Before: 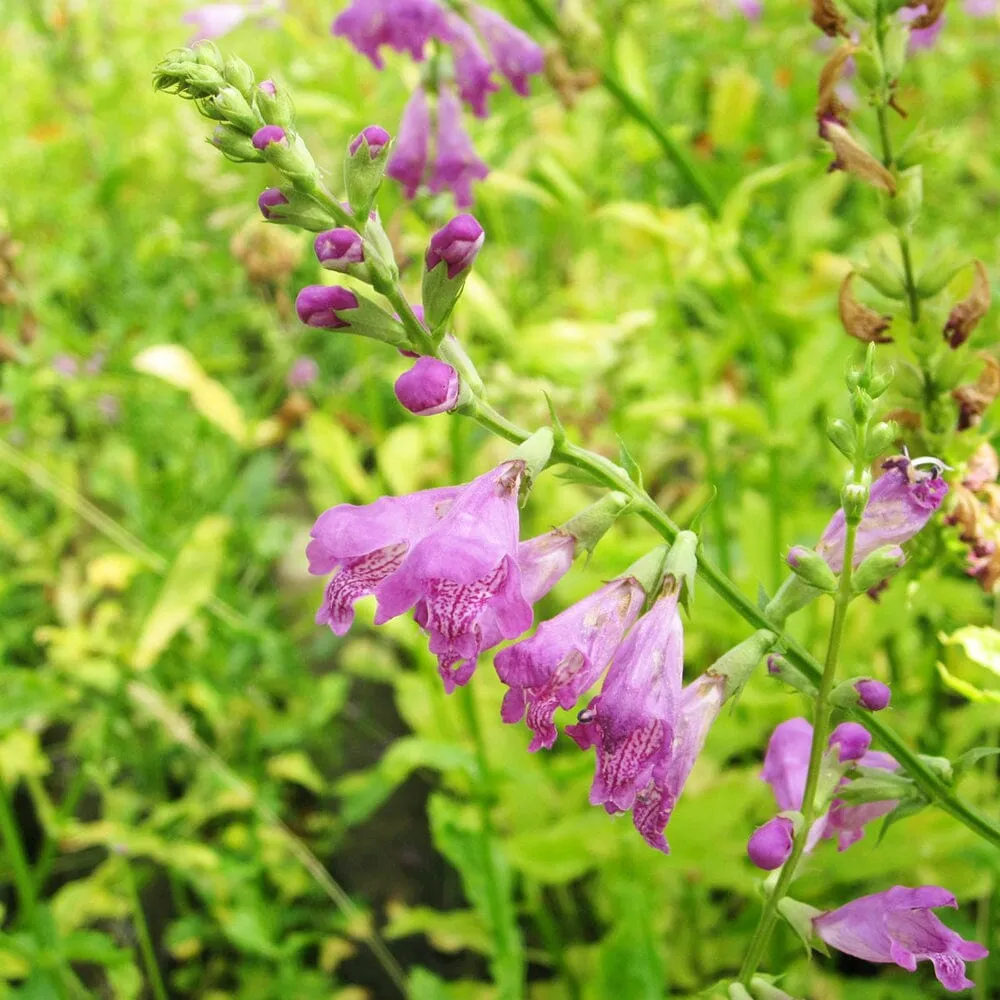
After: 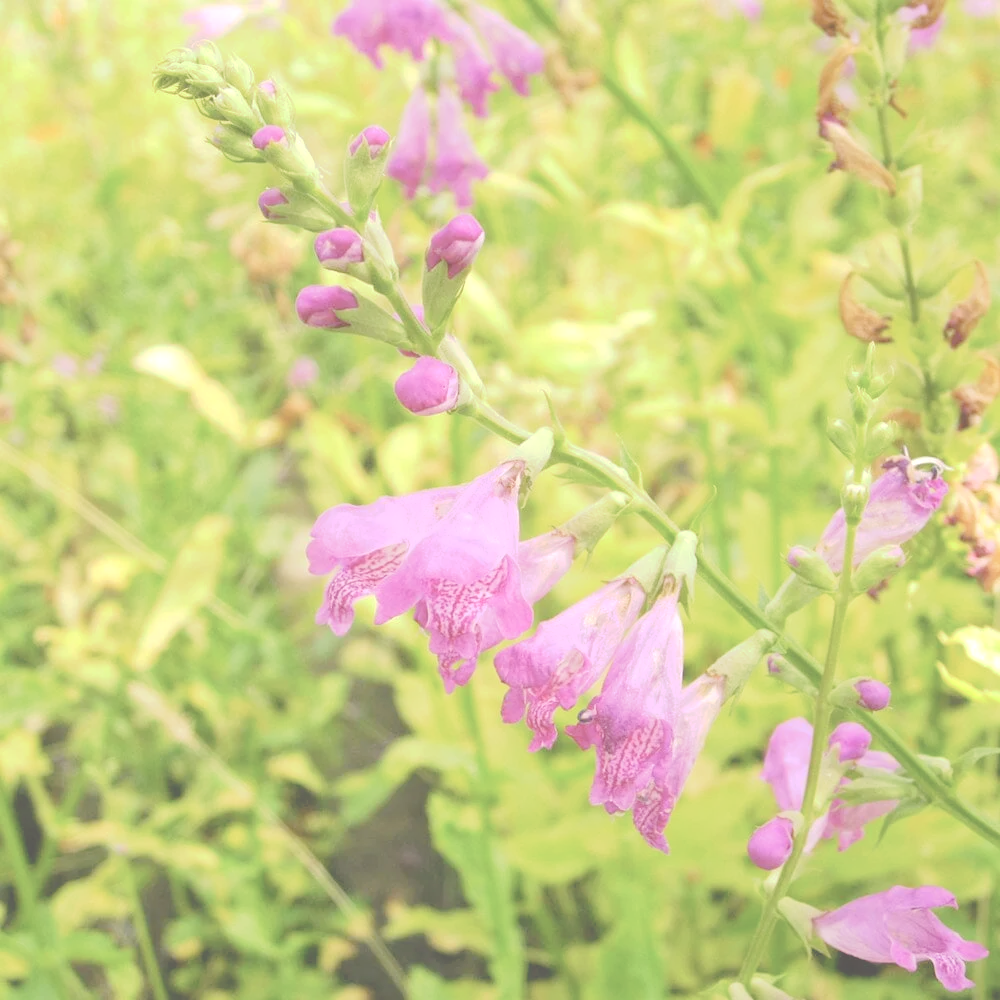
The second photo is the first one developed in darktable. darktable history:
color correction: highlights a* 3.46, highlights b* 2.2, saturation 1.18
tone equalizer: -8 EV -0.443 EV, -7 EV -0.382 EV, -6 EV -0.312 EV, -5 EV -0.2 EV, -3 EV 0.204 EV, -2 EV 0.313 EV, -1 EV 0.391 EV, +0 EV 0.412 EV, mask exposure compensation -0.509 EV
tone curve: curves: ch0 [(0, 0) (0.003, 0.275) (0.011, 0.288) (0.025, 0.309) (0.044, 0.326) (0.069, 0.346) (0.1, 0.37) (0.136, 0.396) (0.177, 0.432) (0.224, 0.473) (0.277, 0.516) (0.335, 0.566) (0.399, 0.611) (0.468, 0.661) (0.543, 0.711) (0.623, 0.761) (0.709, 0.817) (0.801, 0.867) (0.898, 0.911) (1, 1)], preserve colors none
contrast brightness saturation: contrast -0.135, brightness 0.044, saturation -0.131
